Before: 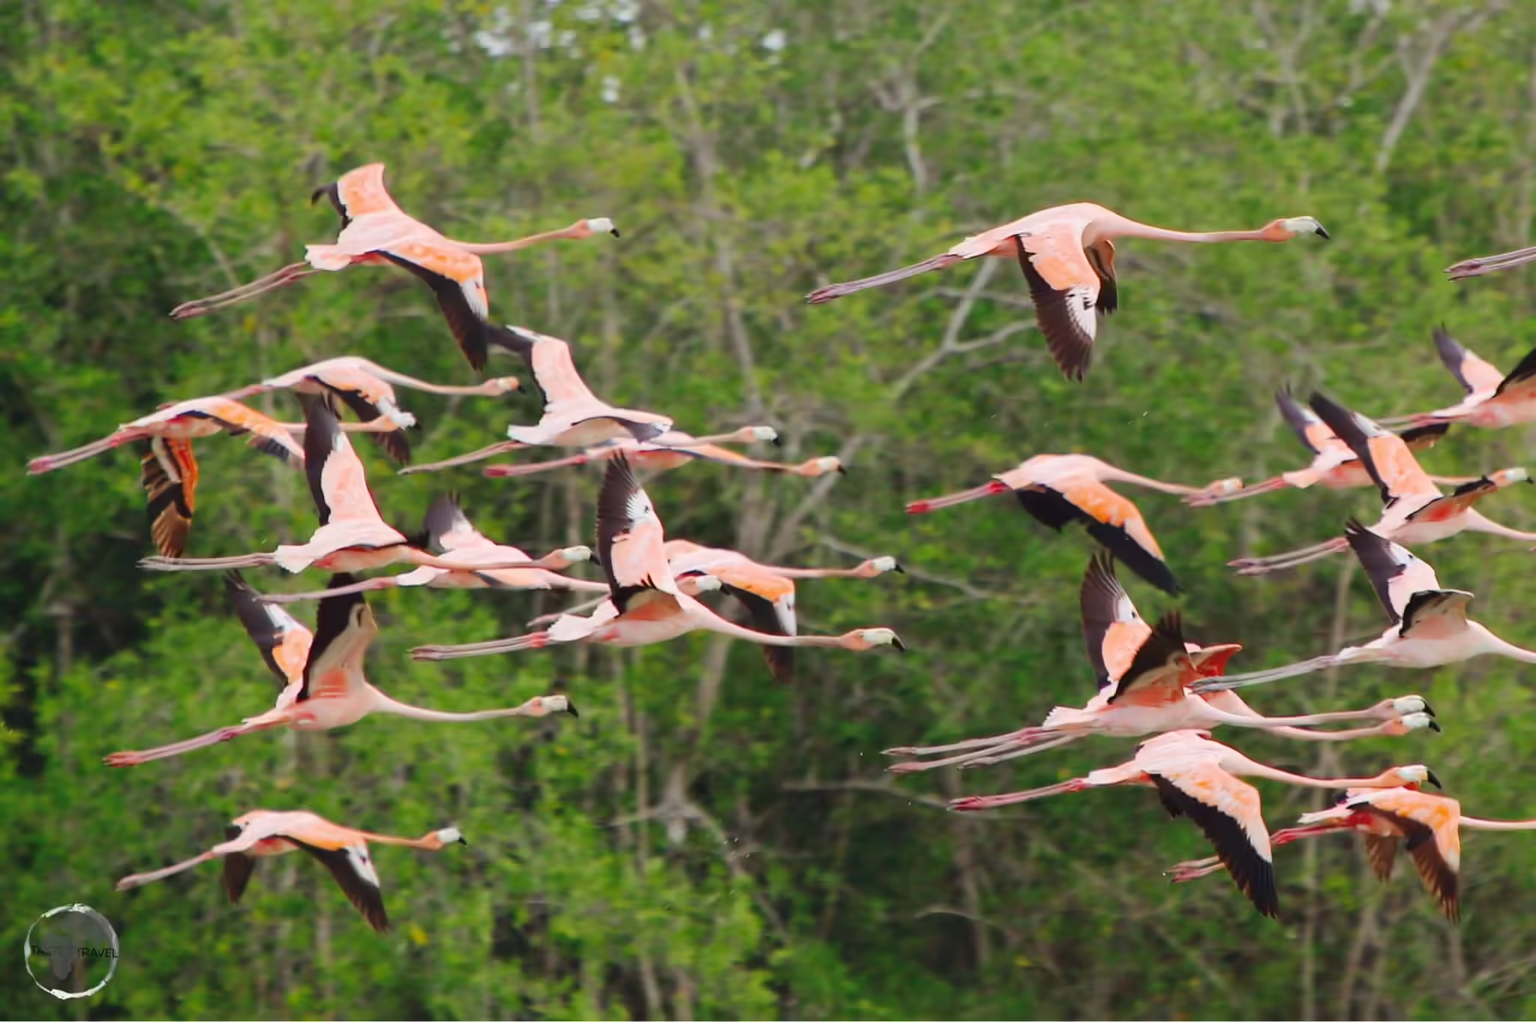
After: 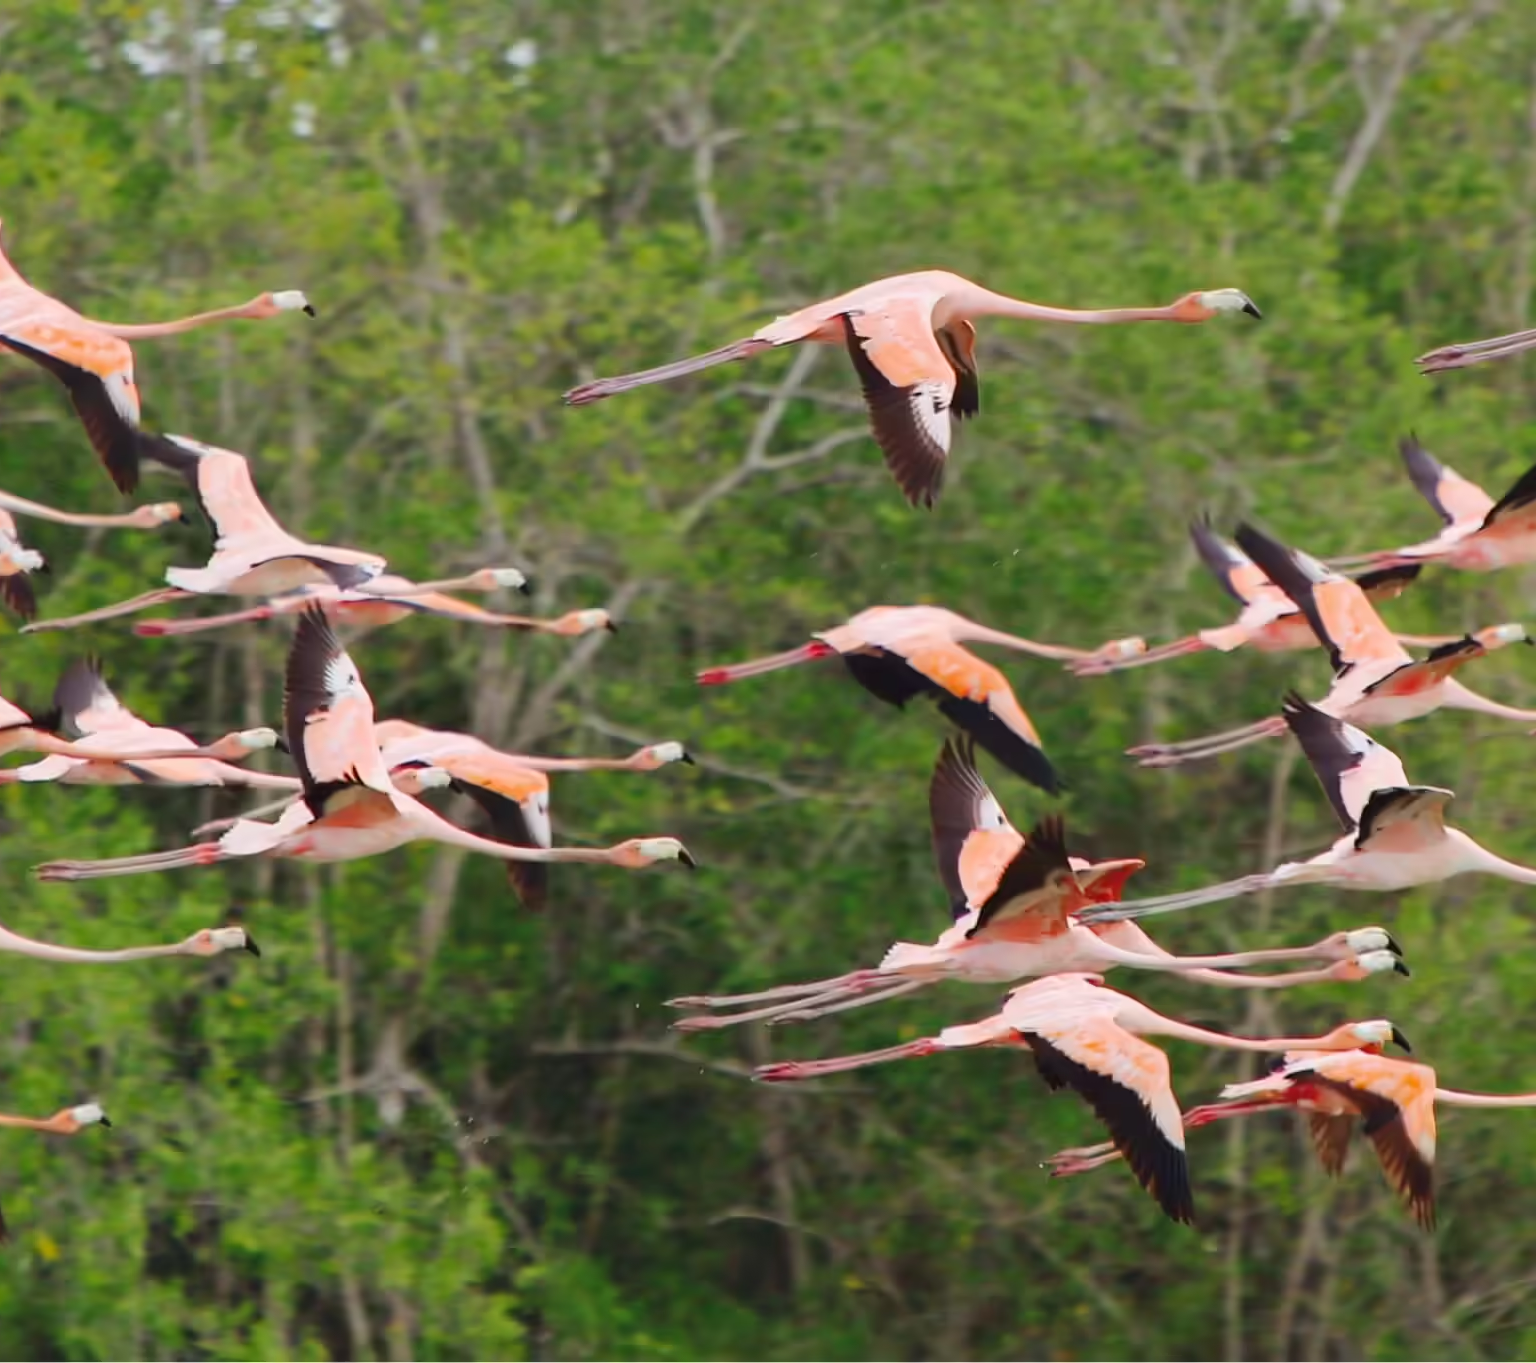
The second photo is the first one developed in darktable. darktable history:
crop and rotate: left 24.984%
